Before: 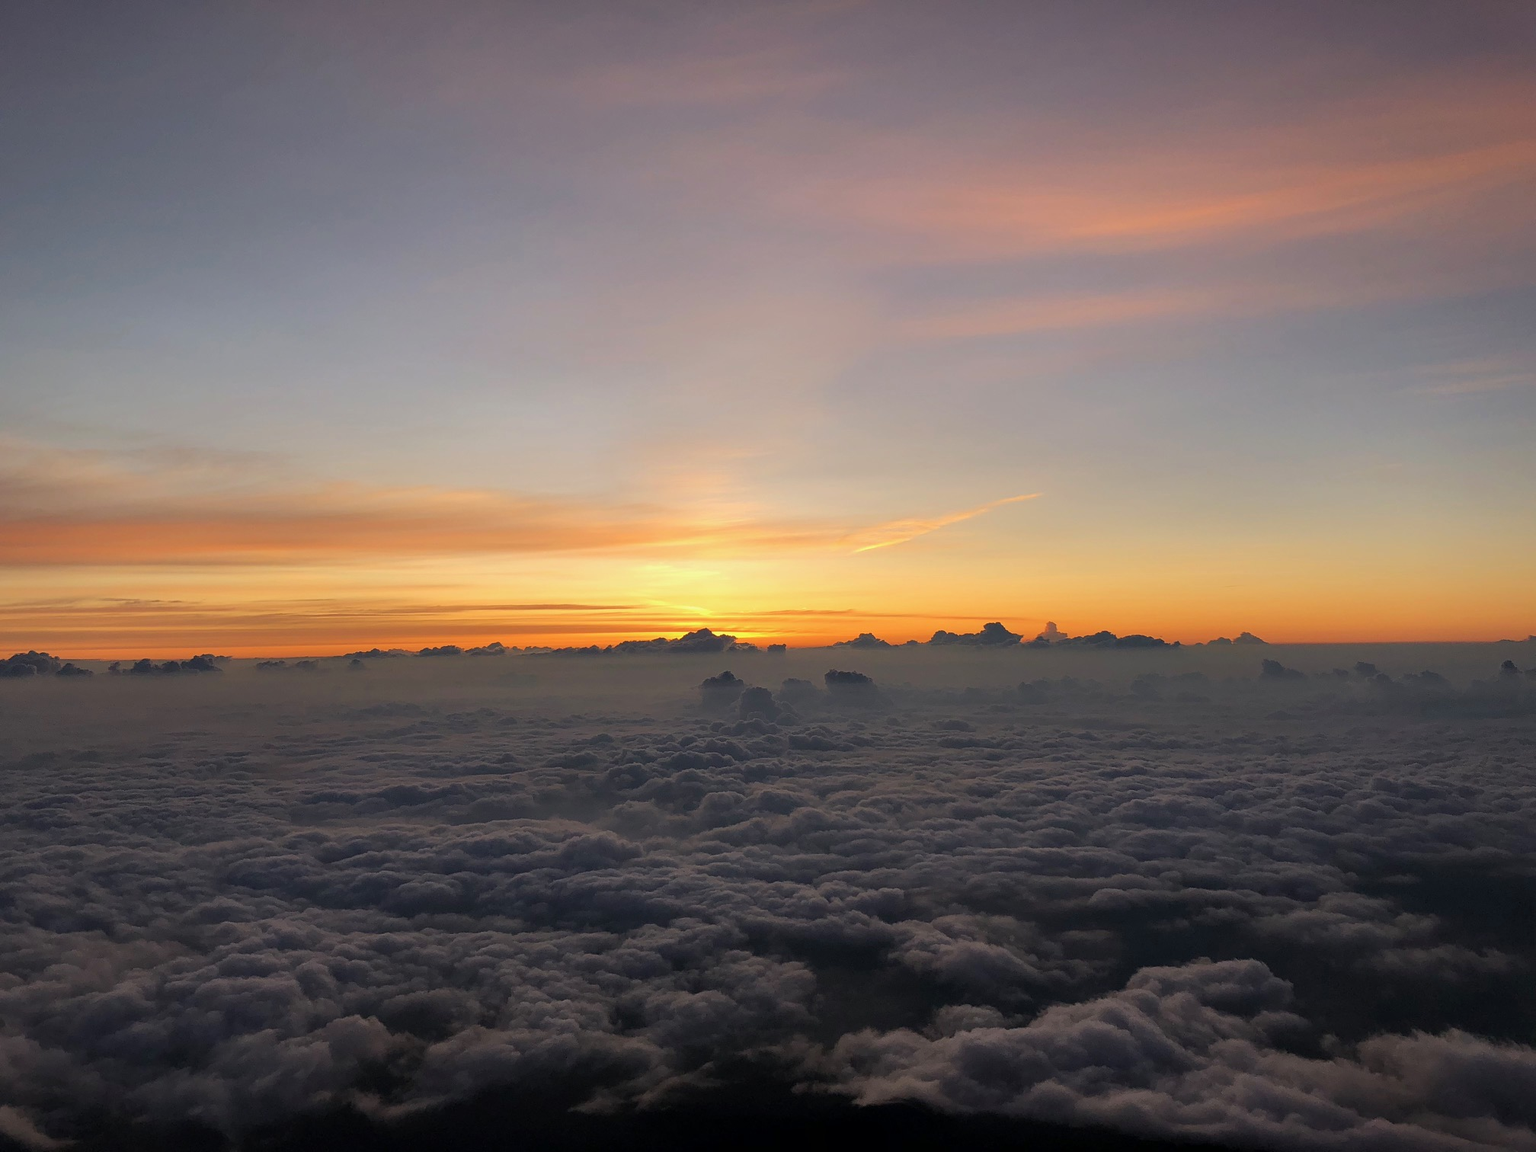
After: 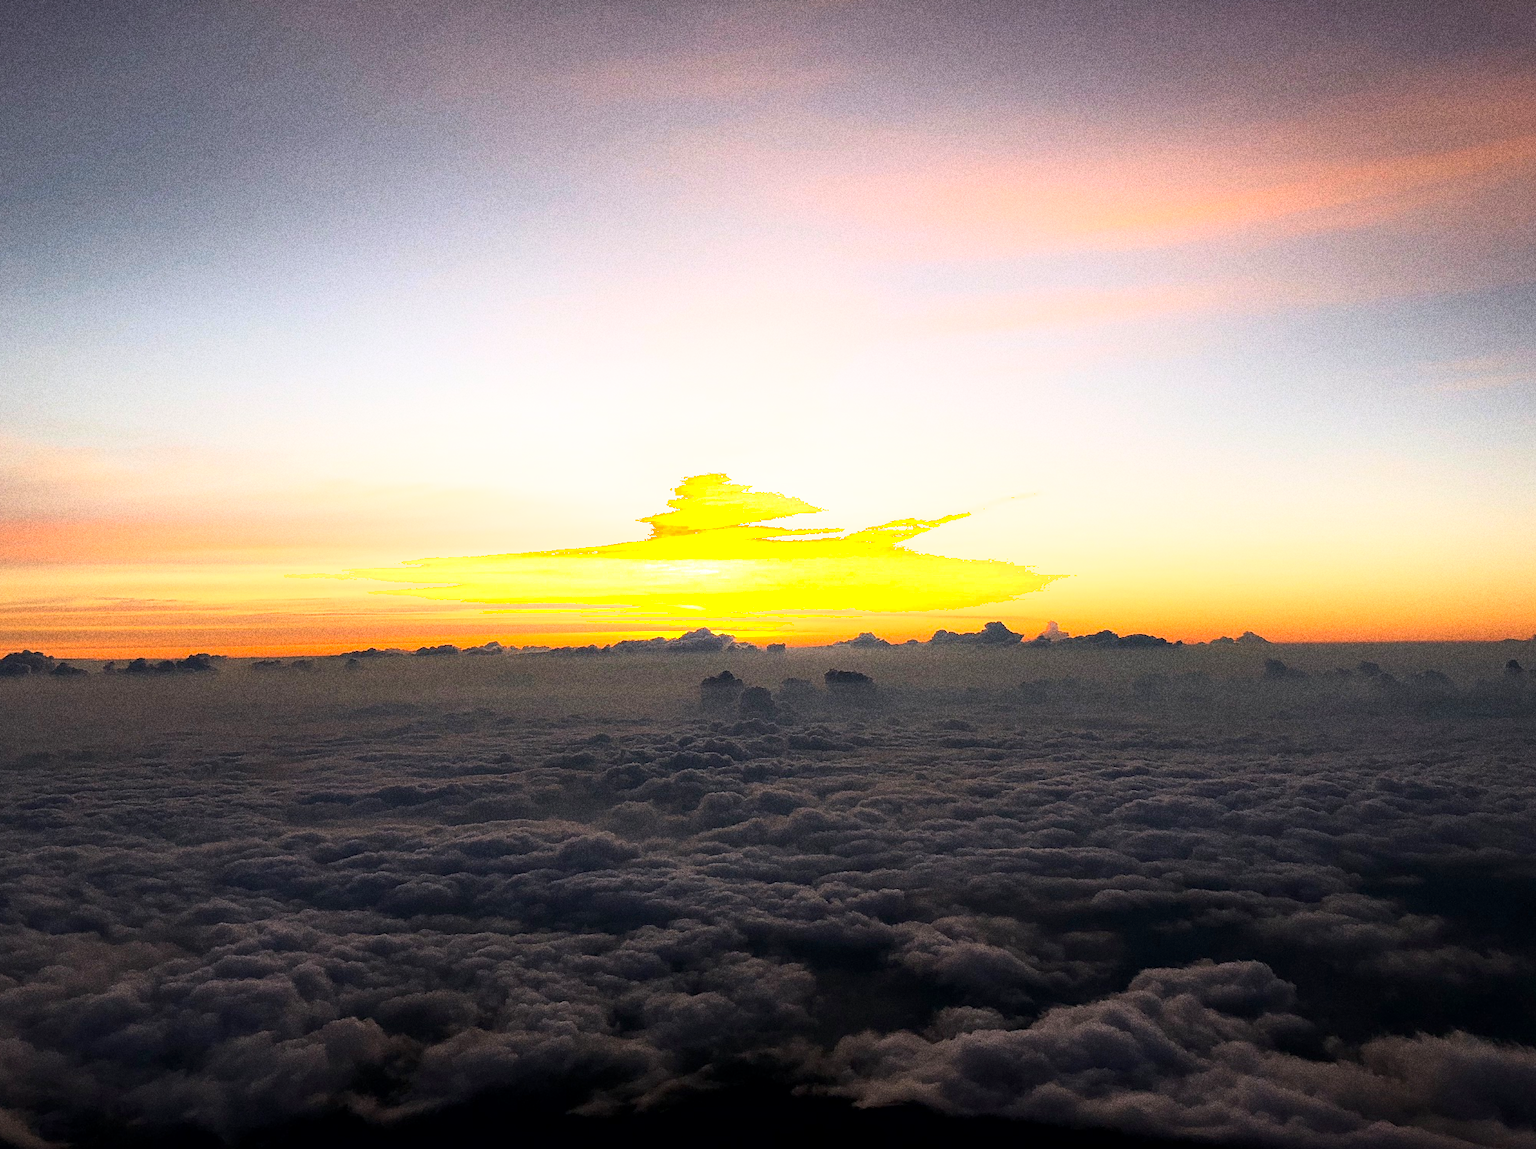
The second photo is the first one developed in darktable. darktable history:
shadows and highlights: shadows -21.3, highlights 100, soften with gaussian
exposure: exposure 0.161 EV, compensate highlight preservation false
crop: left 0.434%, top 0.485%, right 0.244%, bottom 0.386%
contrast brightness saturation: contrast 0.04, saturation 0.16
tone equalizer: -8 EV -0.75 EV, -7 EV -0.7 EV, -6 EV -0.6 EV, -5 EV -0.4 EV, -3 EV 0.4 EV, -2 EV 0.6 EV, -1 EV 0.7 EV, +0 EV 0.75 EV, edges refinement/feathering 500, mask exposure compensation -1.57 EV, preserve details no
grain: strength 49.07%
